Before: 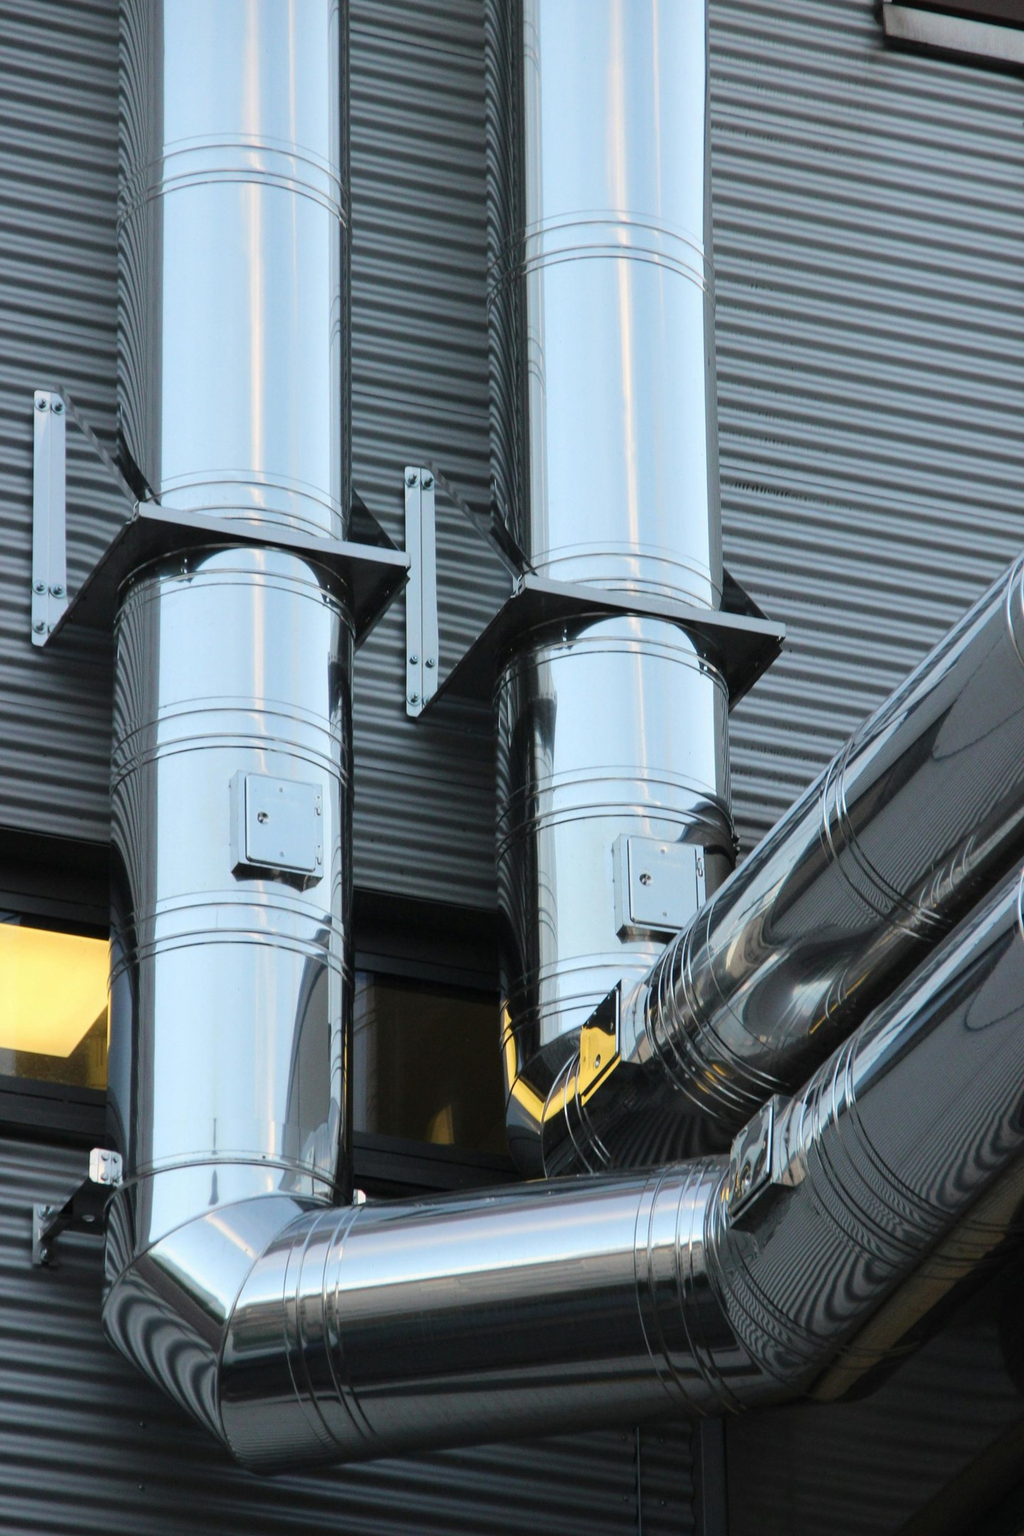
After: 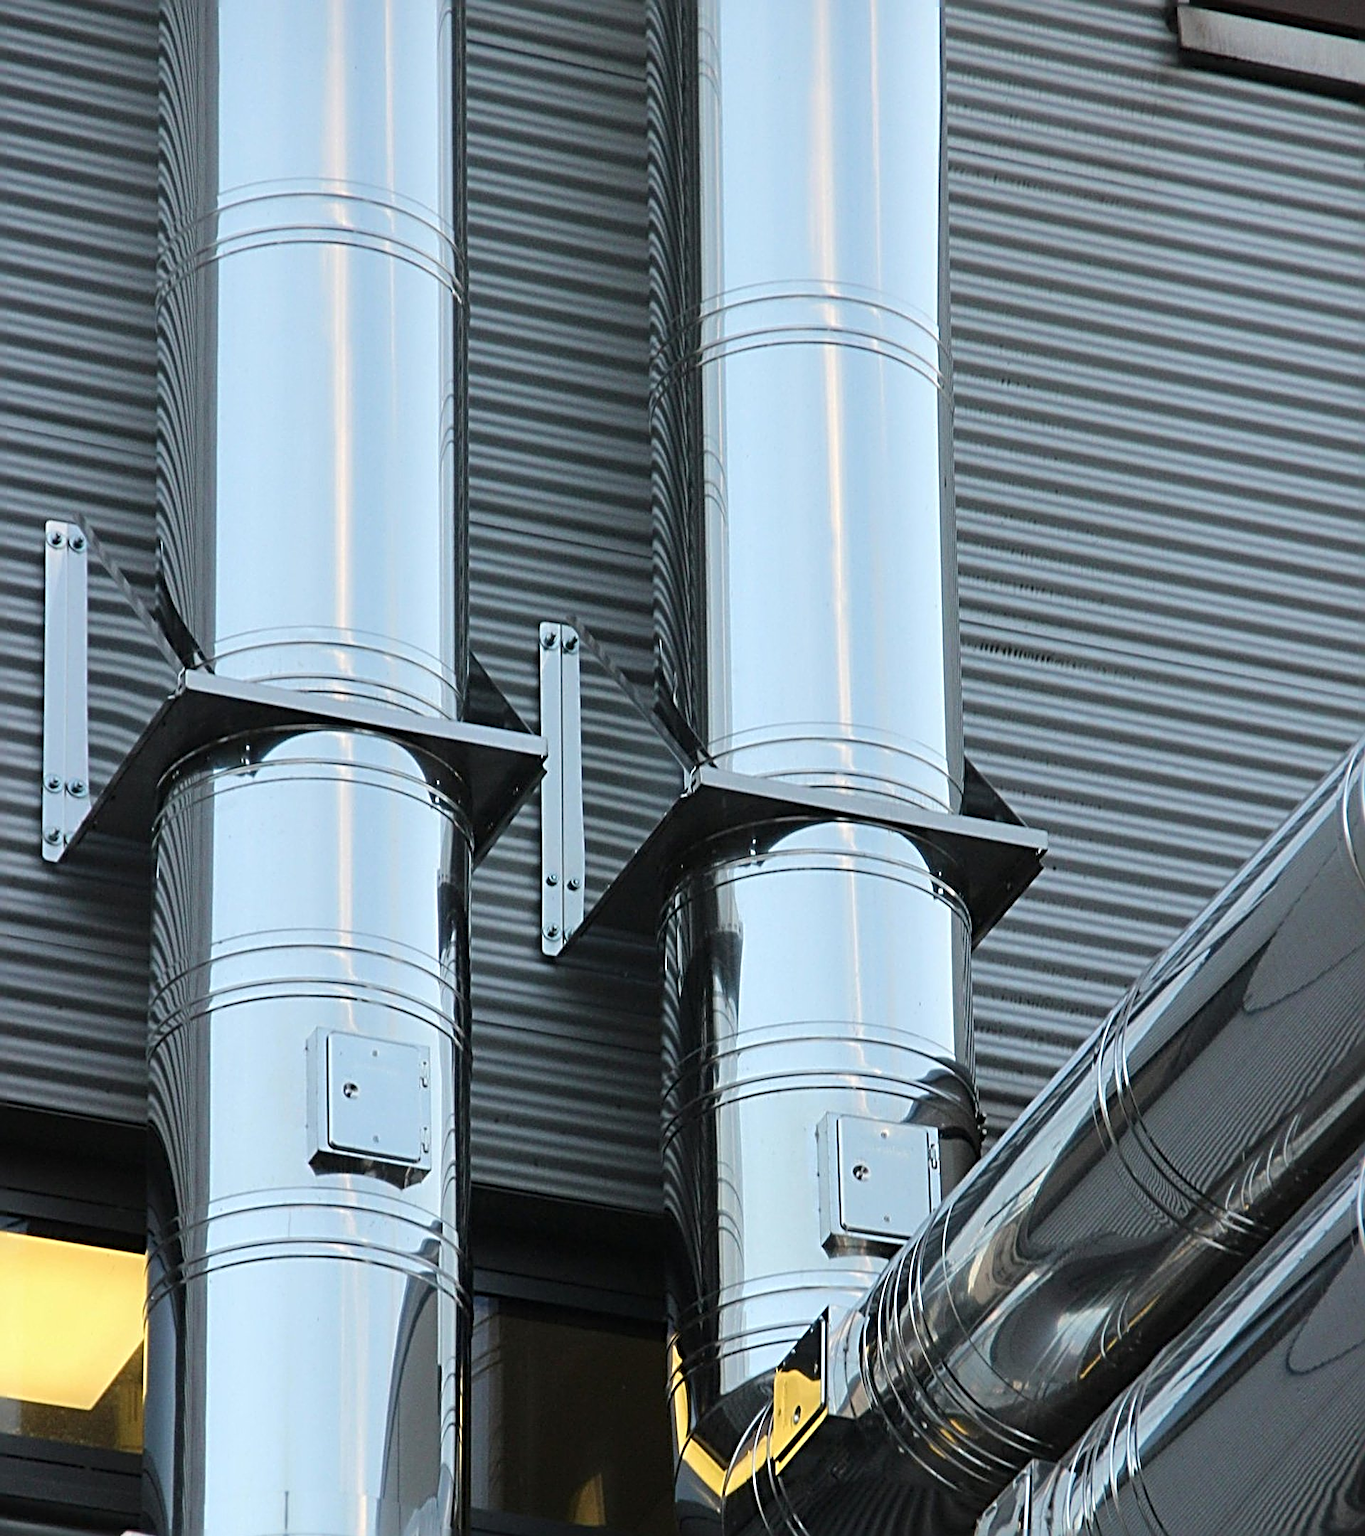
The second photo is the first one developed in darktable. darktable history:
crop: bottom 24.979%
sharpen: radius 3.642, amount 0.935
